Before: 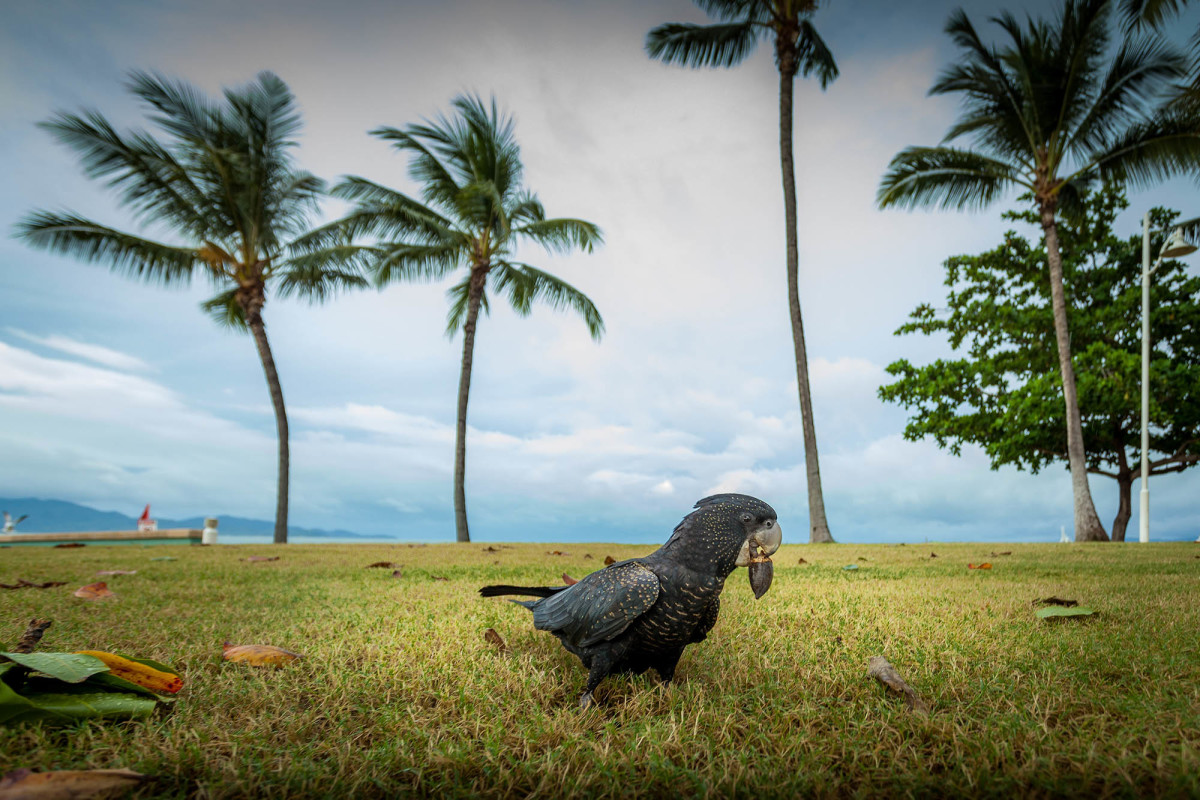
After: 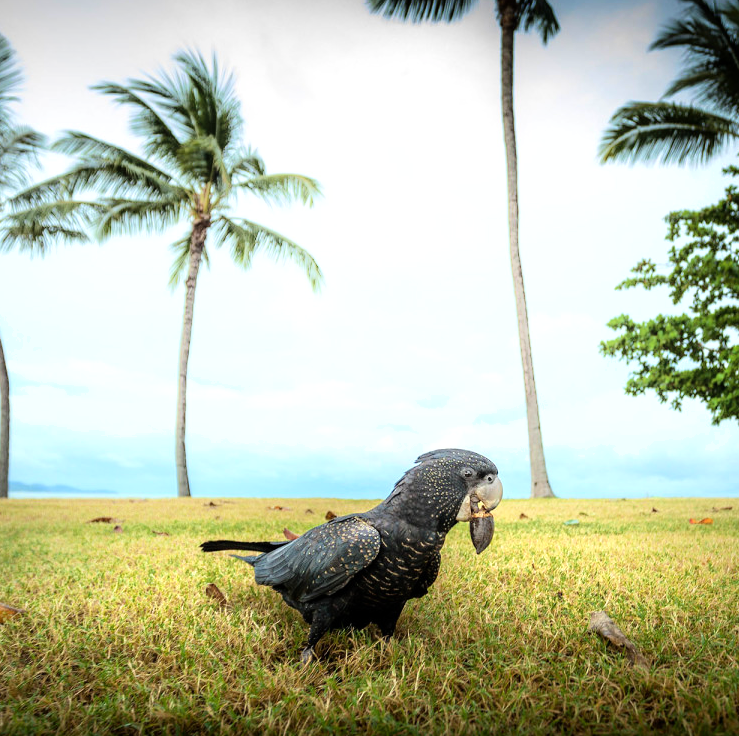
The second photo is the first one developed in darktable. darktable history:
crop and rotate: left 23.33%, top 5.636%, right 15.051%, bottom 2.253%
tone equalizer: -8 EV -0.75 EV, -7 EV -0.712 EV, -6 EV -0.639 EV, -5 EV -0.417 EV, -3 EV 0.368 EV, -2 EV 0.6 EV, -1 EV 0.678 EV, +0 EV 0.722 EV
shadows and highlights: shadows -39.66, highlights 63.2, soften with gaussian
